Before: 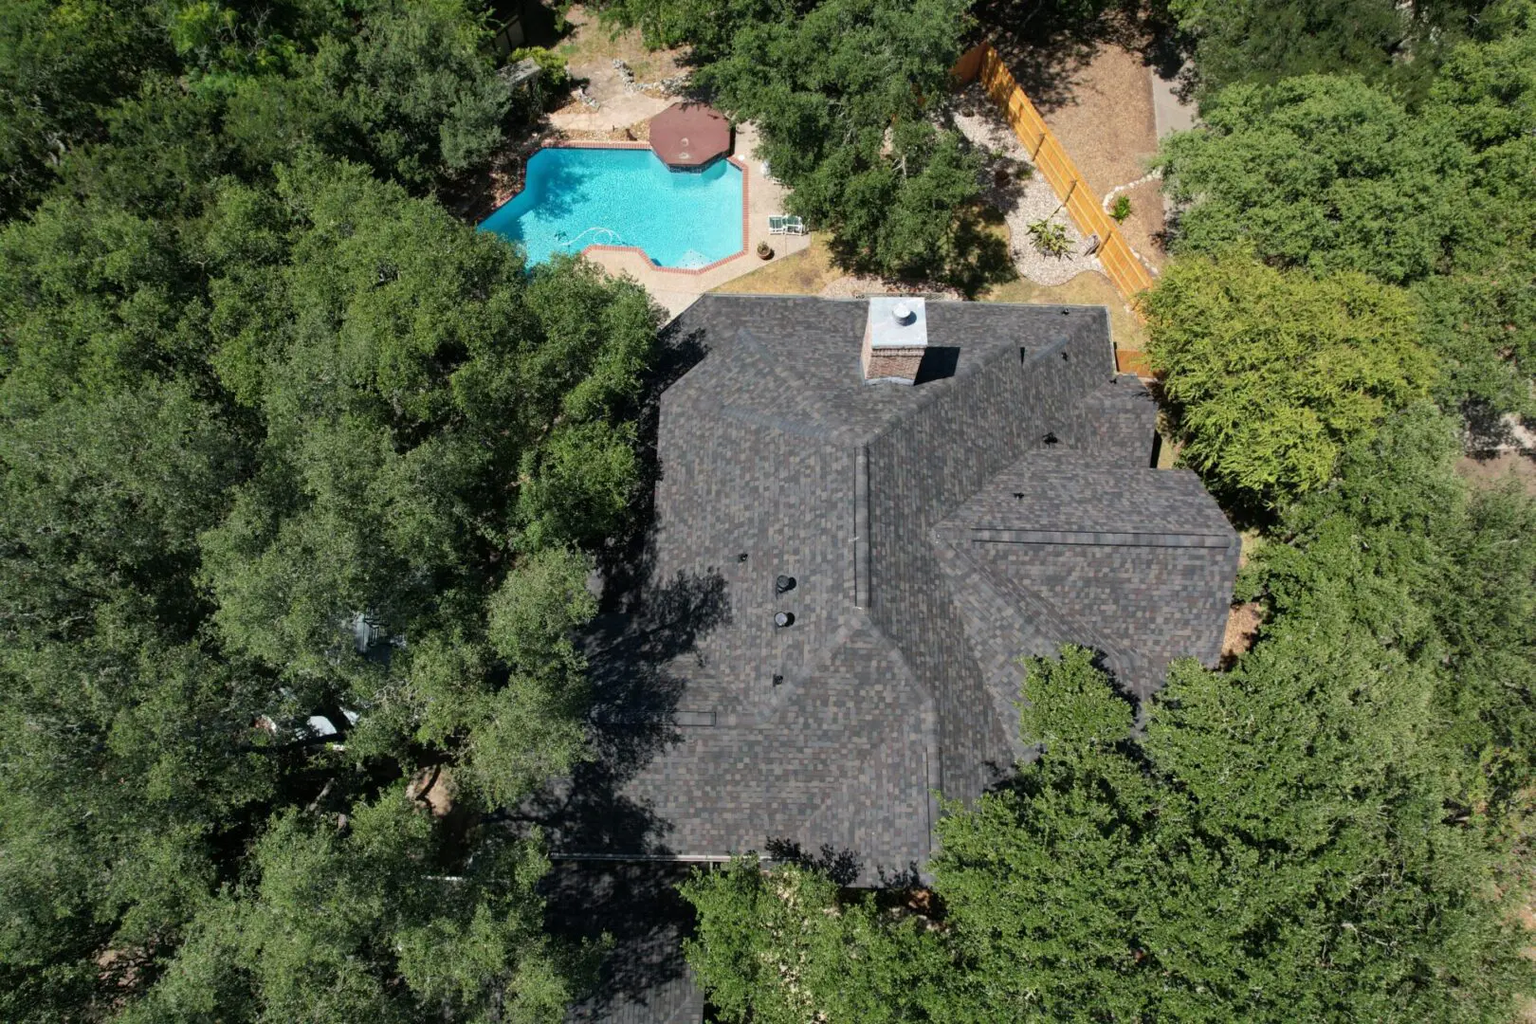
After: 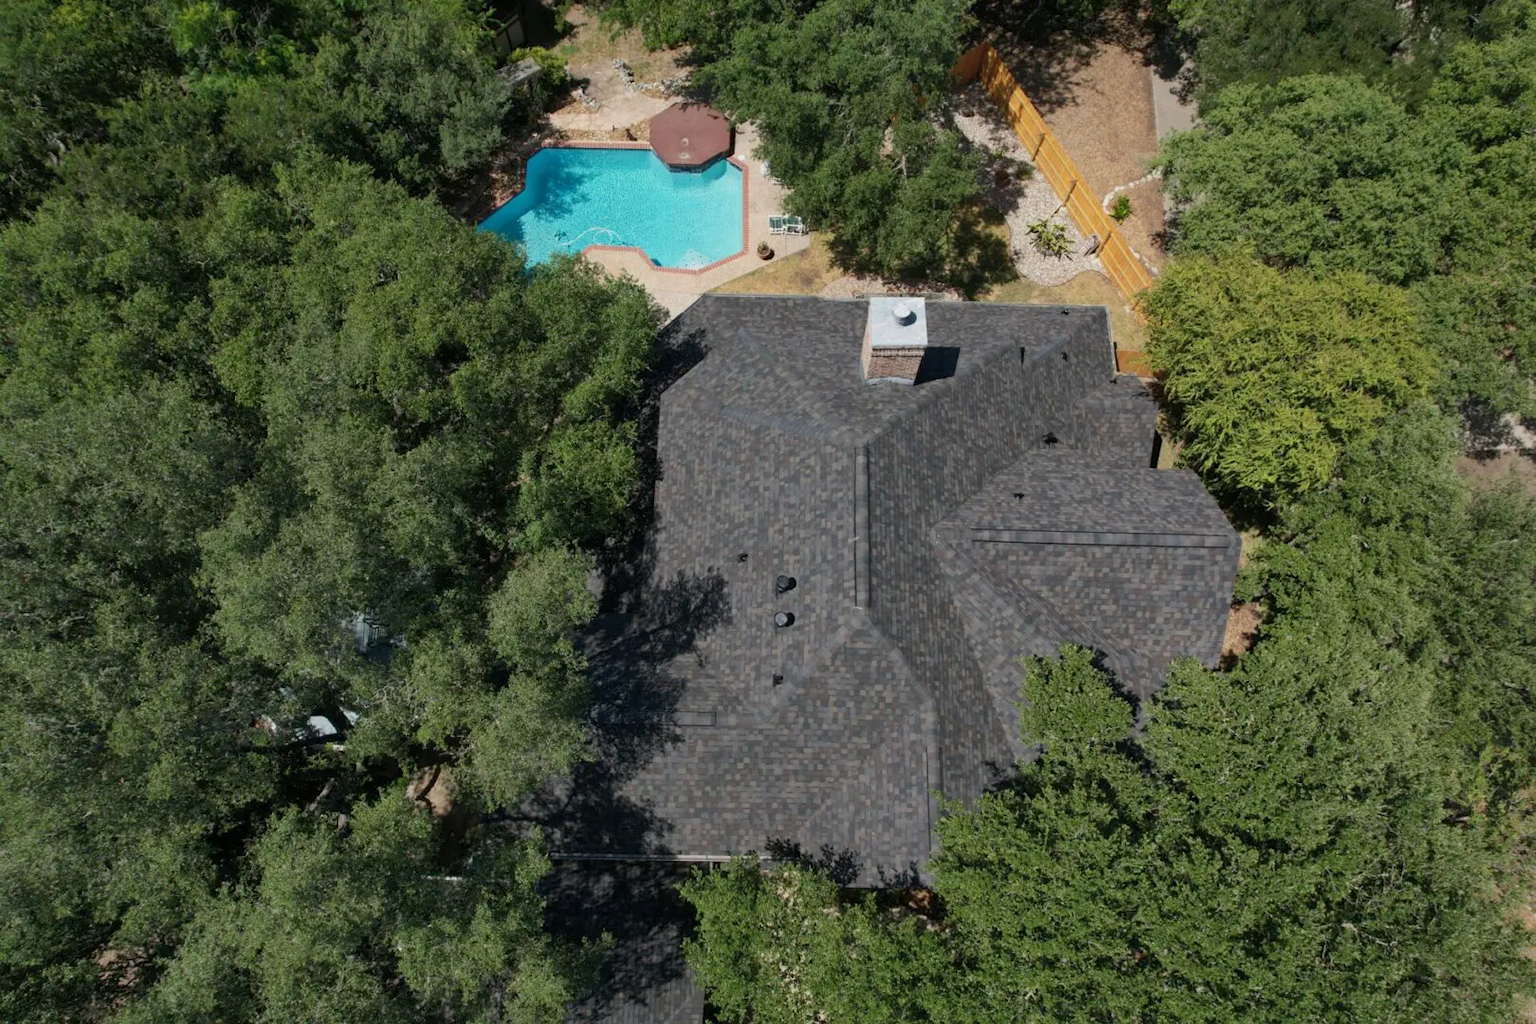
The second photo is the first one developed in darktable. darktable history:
tone equalizer: -8 EV 0.225 EV, -7 EV 0.401 EV, -6 EV 0.419 EV, -5 EV 0.29 EV, -3 EV -0.283 EV, -2 EV -0.435 EV, -1 EV -0.393 EV, +0 EV -0.25 EV
